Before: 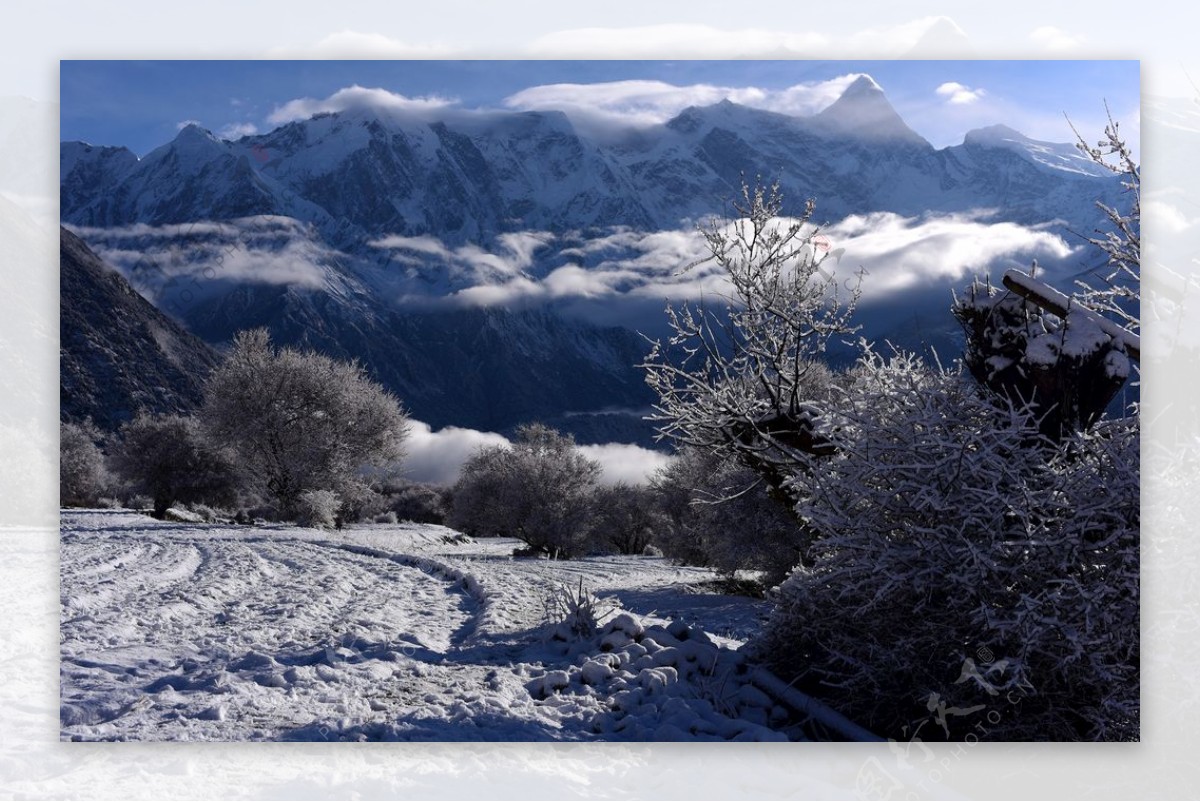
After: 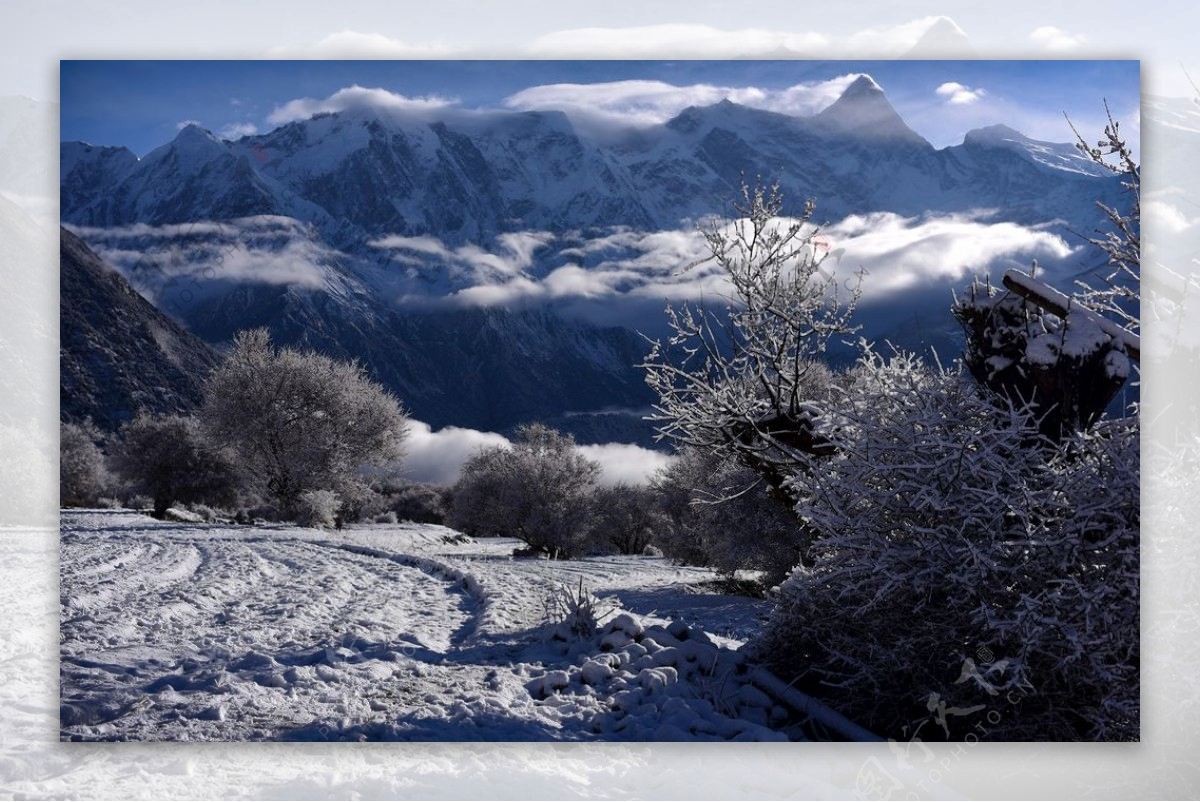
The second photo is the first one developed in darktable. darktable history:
shadows and highlights: shadows 30.73, highlights -63.11, soften with gaussian
